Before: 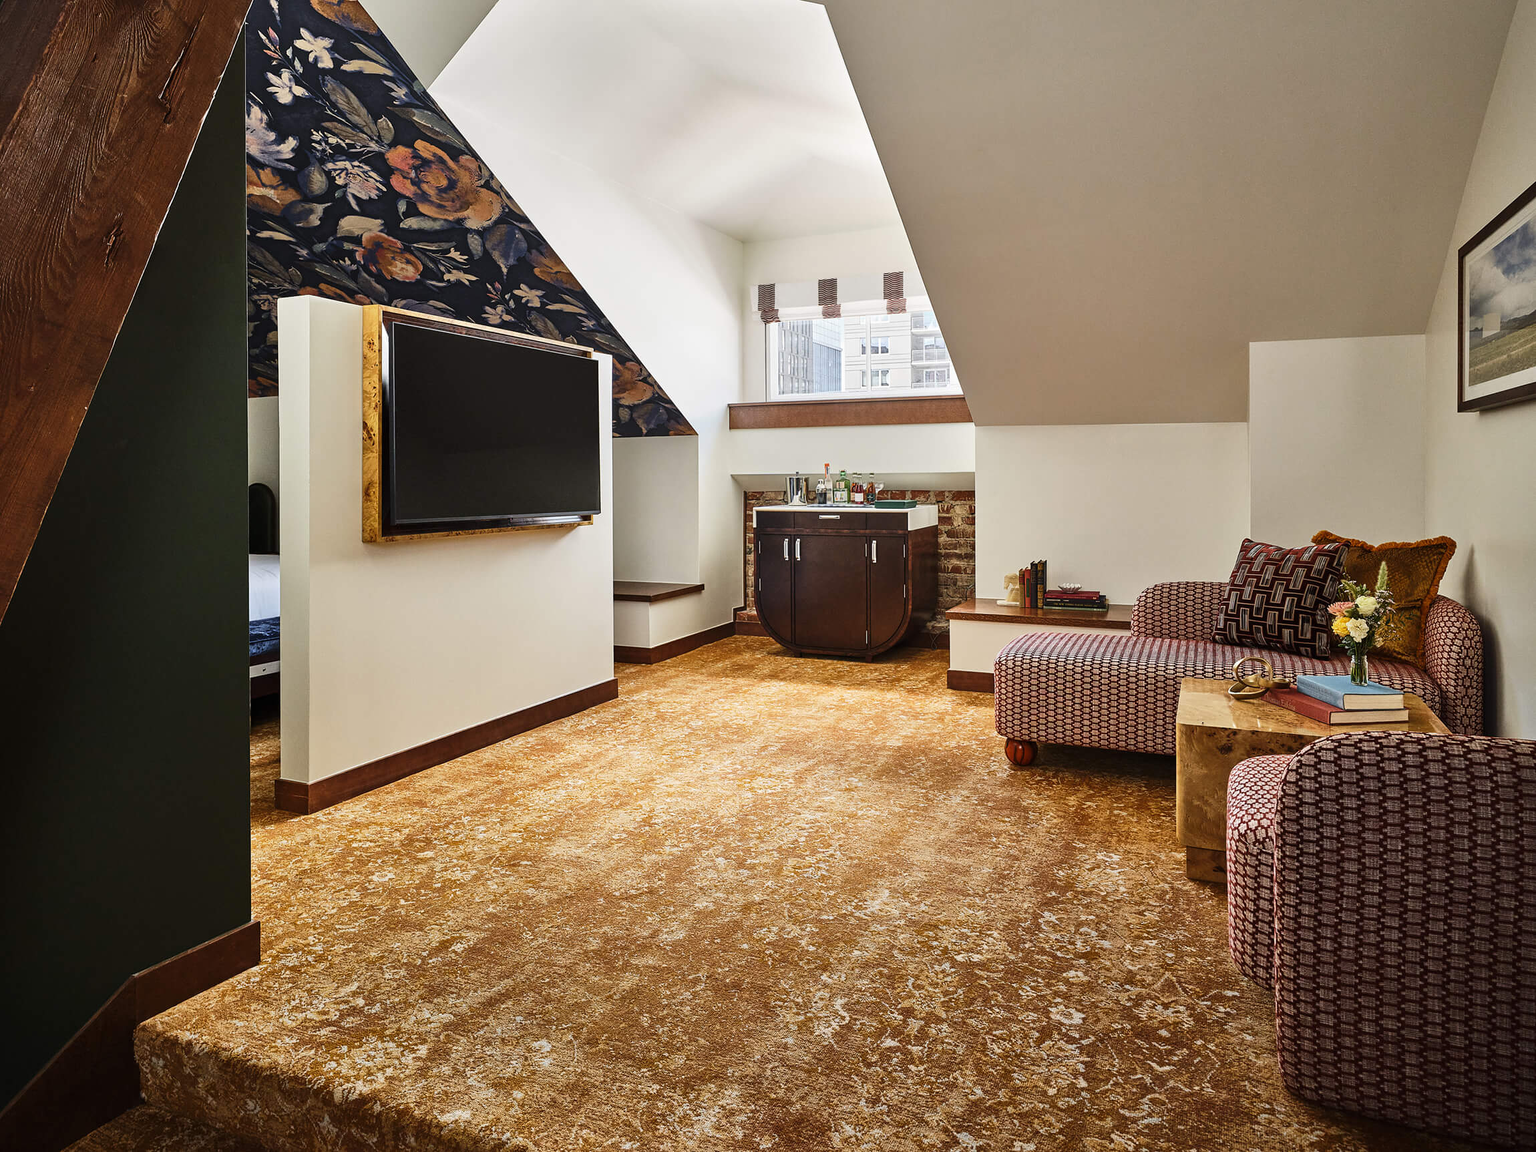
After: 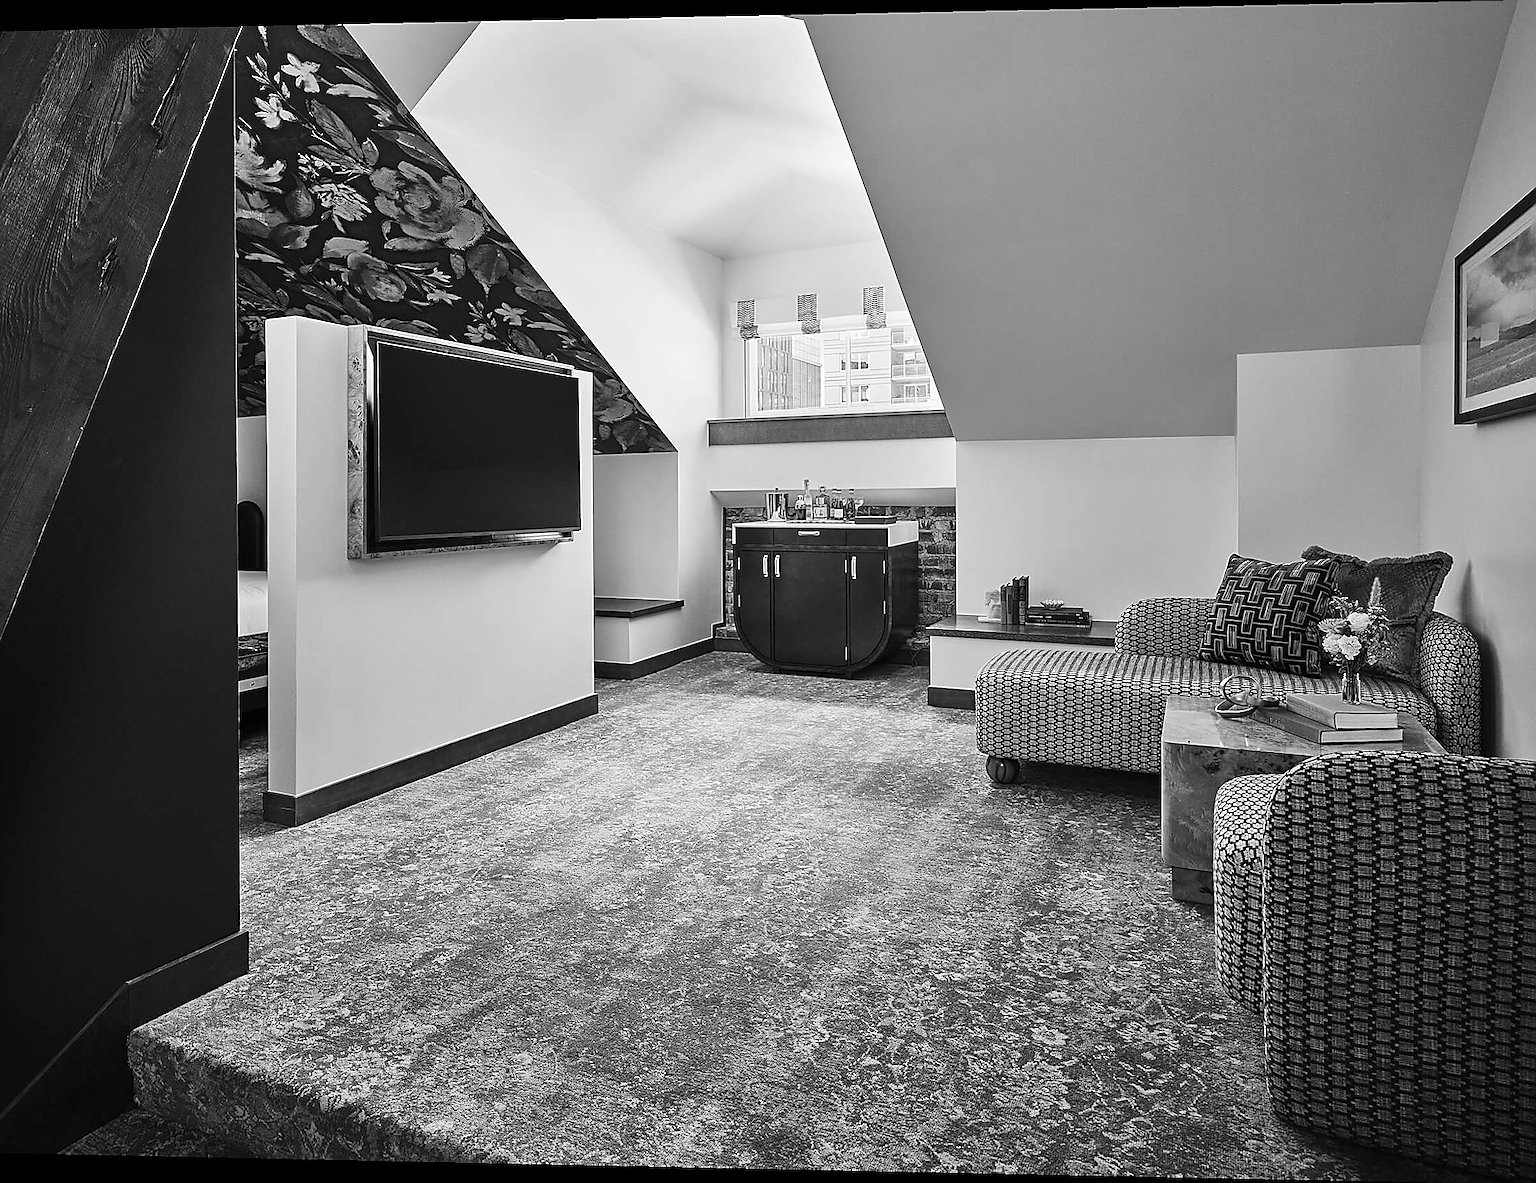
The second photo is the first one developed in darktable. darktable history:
white balance: emerald 1
rotate and perspective: lens shift (horizontal) -0.055, automatic cropping off
monochrome: on, module defaults
sharpen: radius 1.4, amount 1.25, threshold 0.7
